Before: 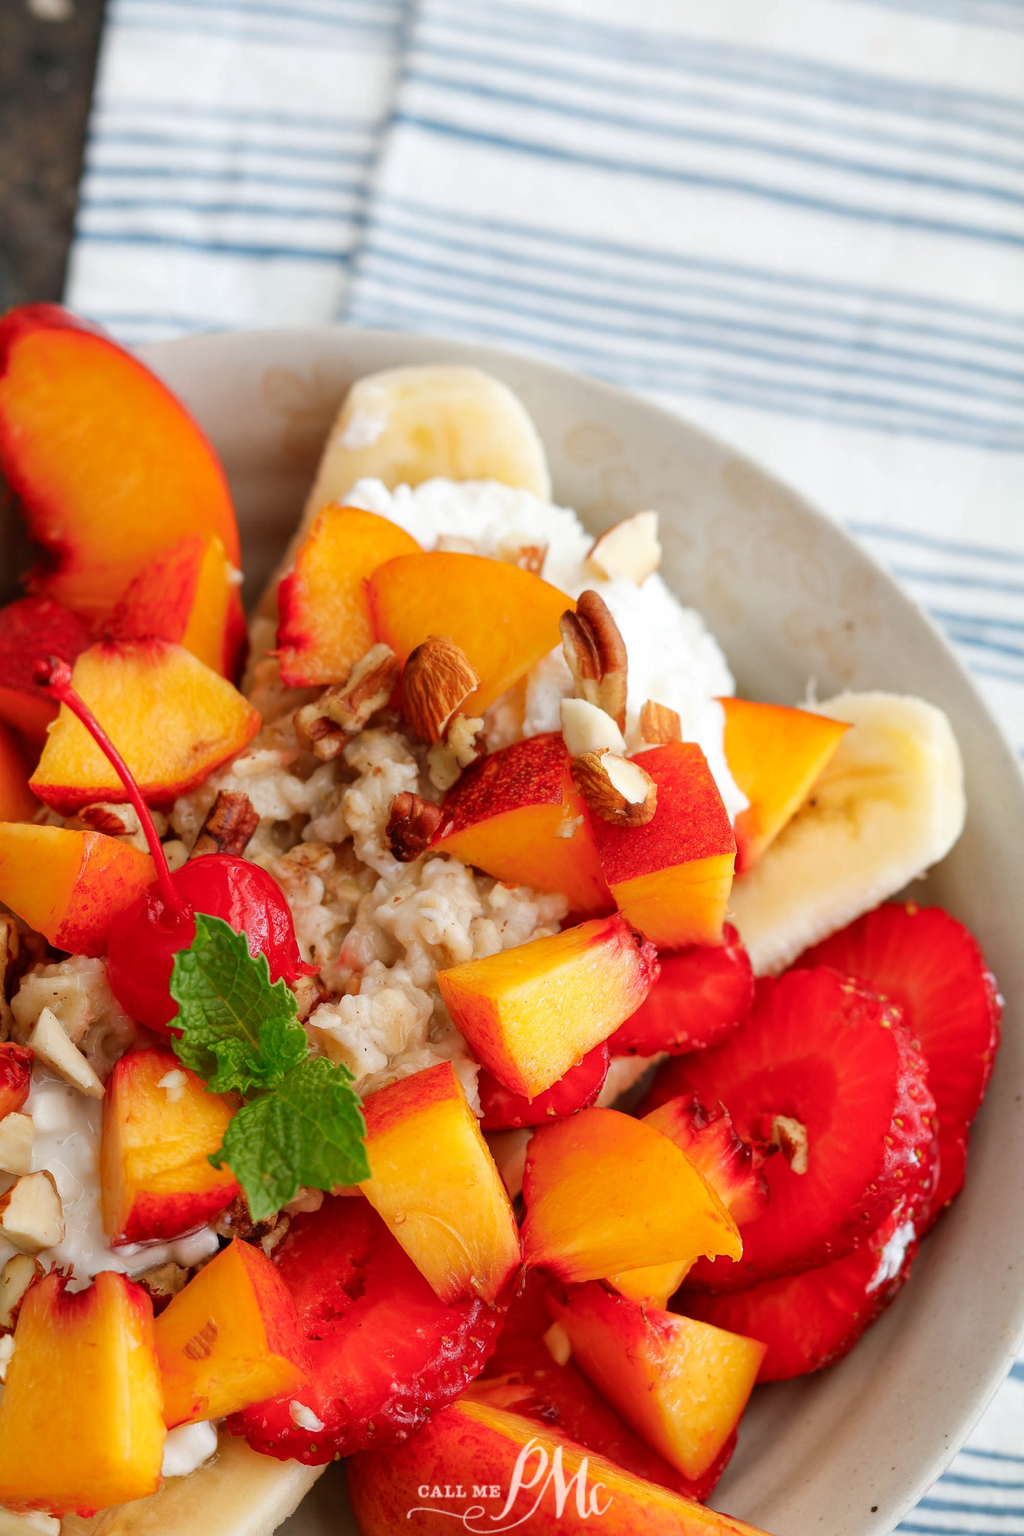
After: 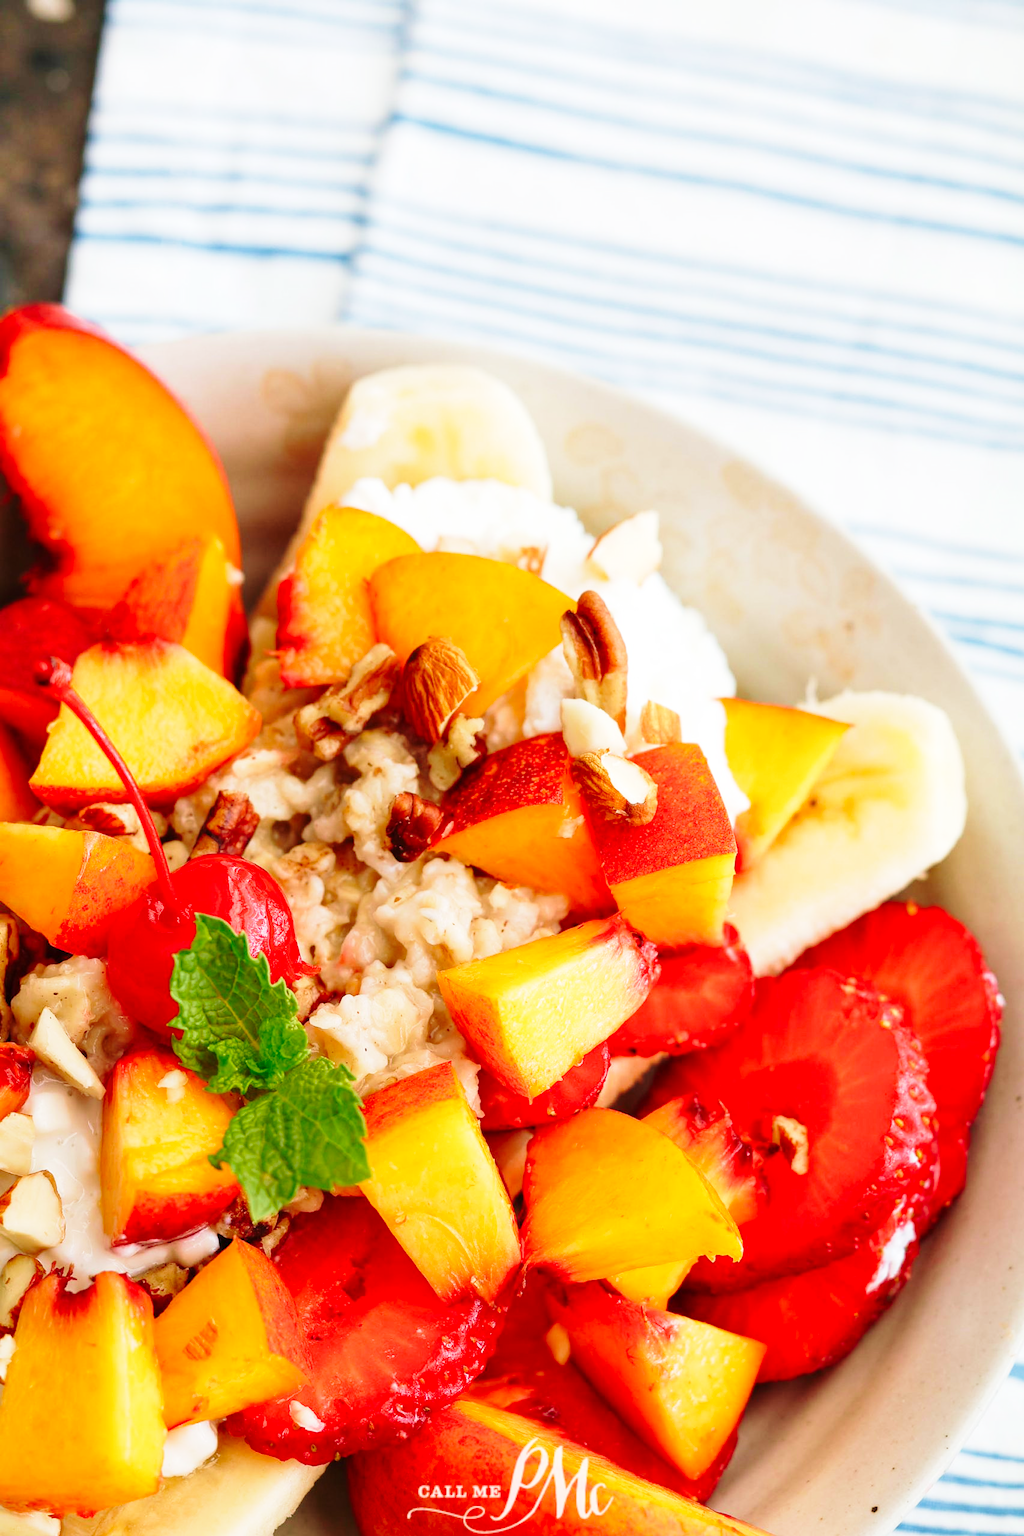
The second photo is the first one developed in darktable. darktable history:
velvia: strength 45%
base curve: curves: ch0 [(0, 0) (0.028, 0.03) (0.121, 0.232) (0.46, 0.748) (0.859, 0.968) (1, 1)], preserve colors none
